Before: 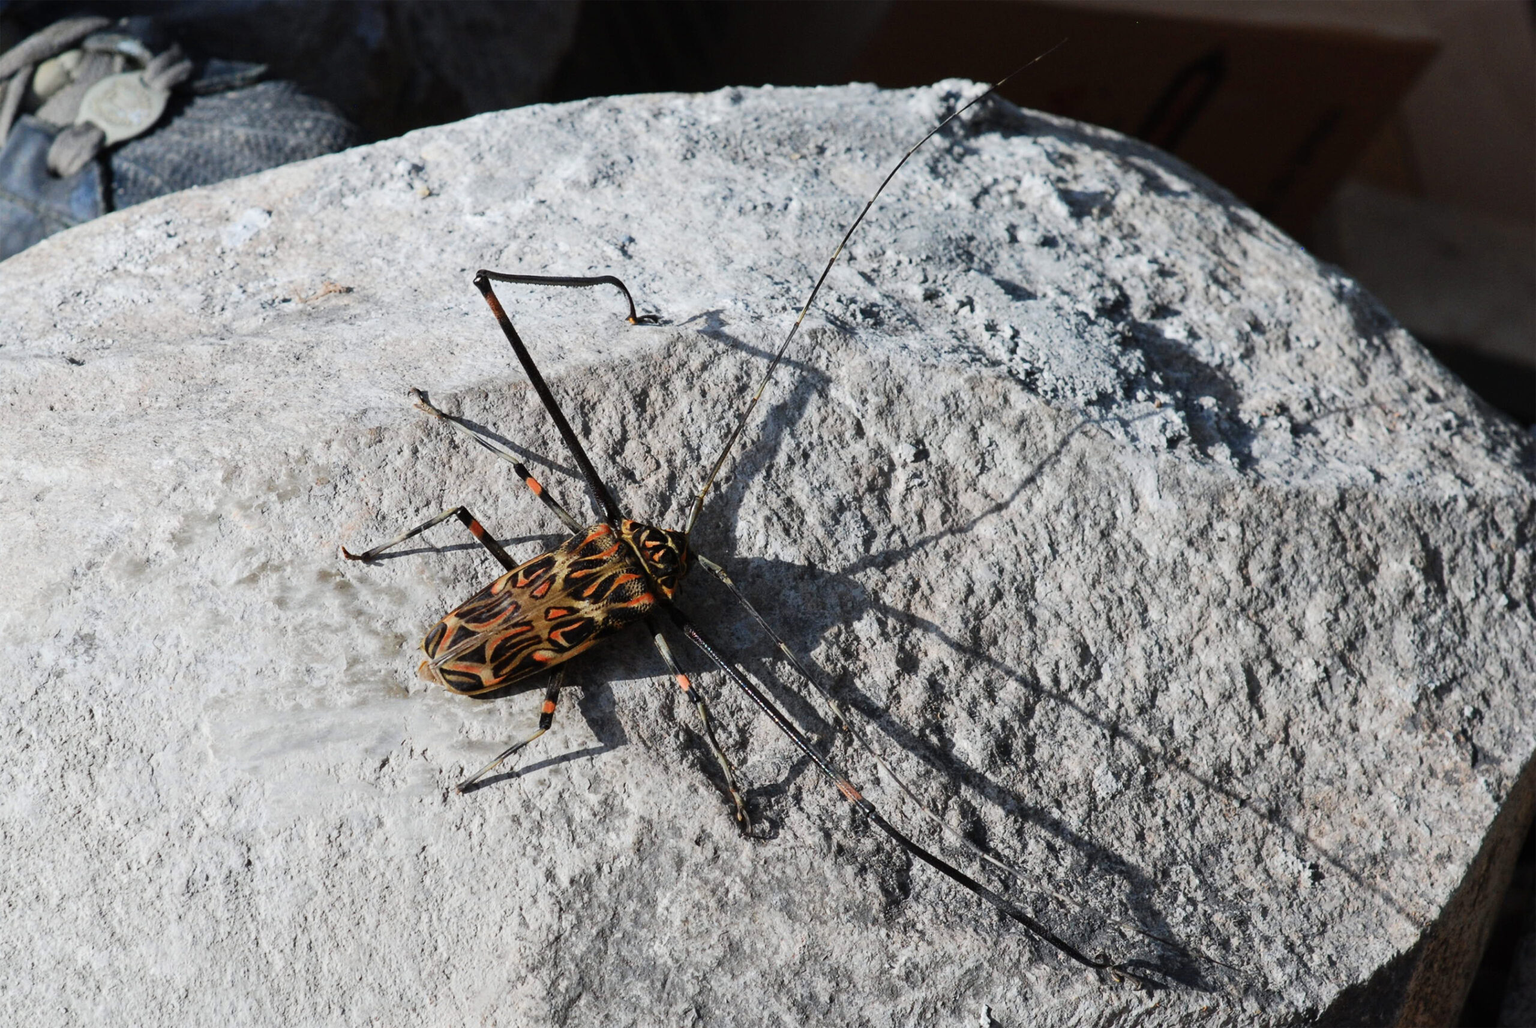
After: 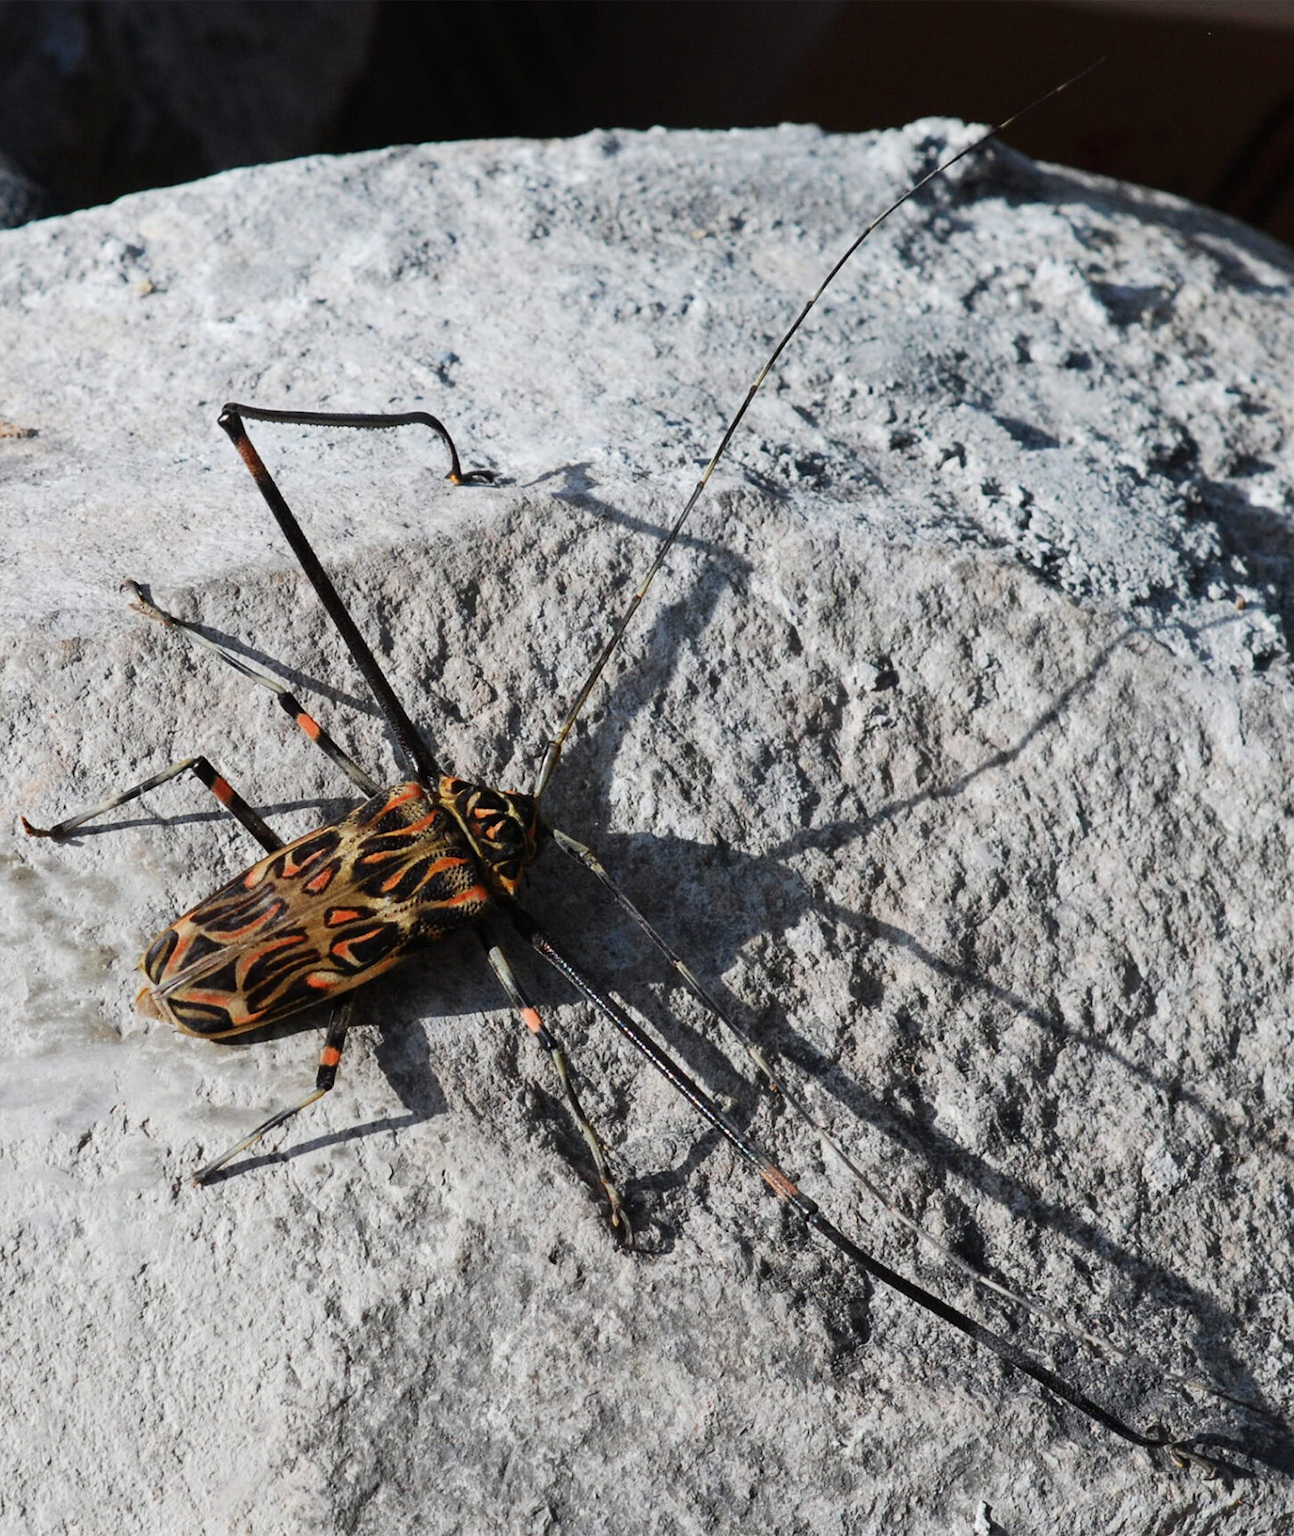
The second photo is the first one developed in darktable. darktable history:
crop: left 21.352%, right 22.178%
